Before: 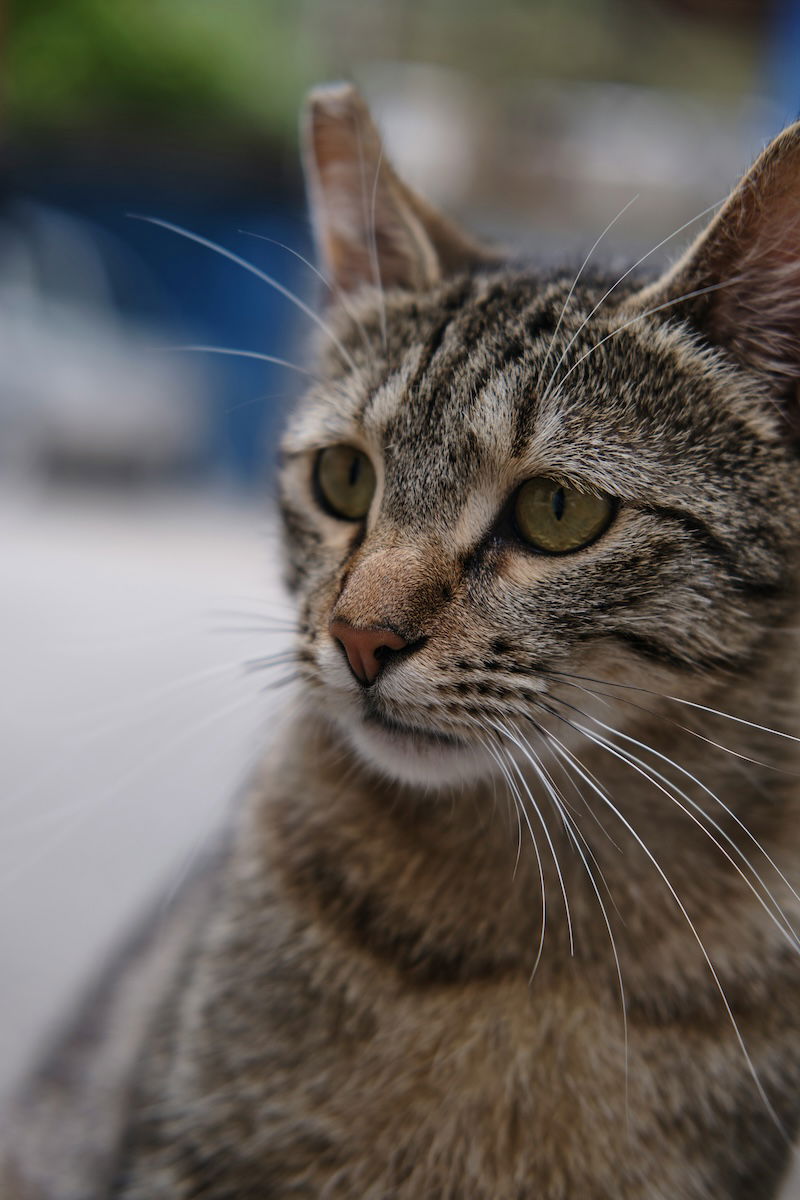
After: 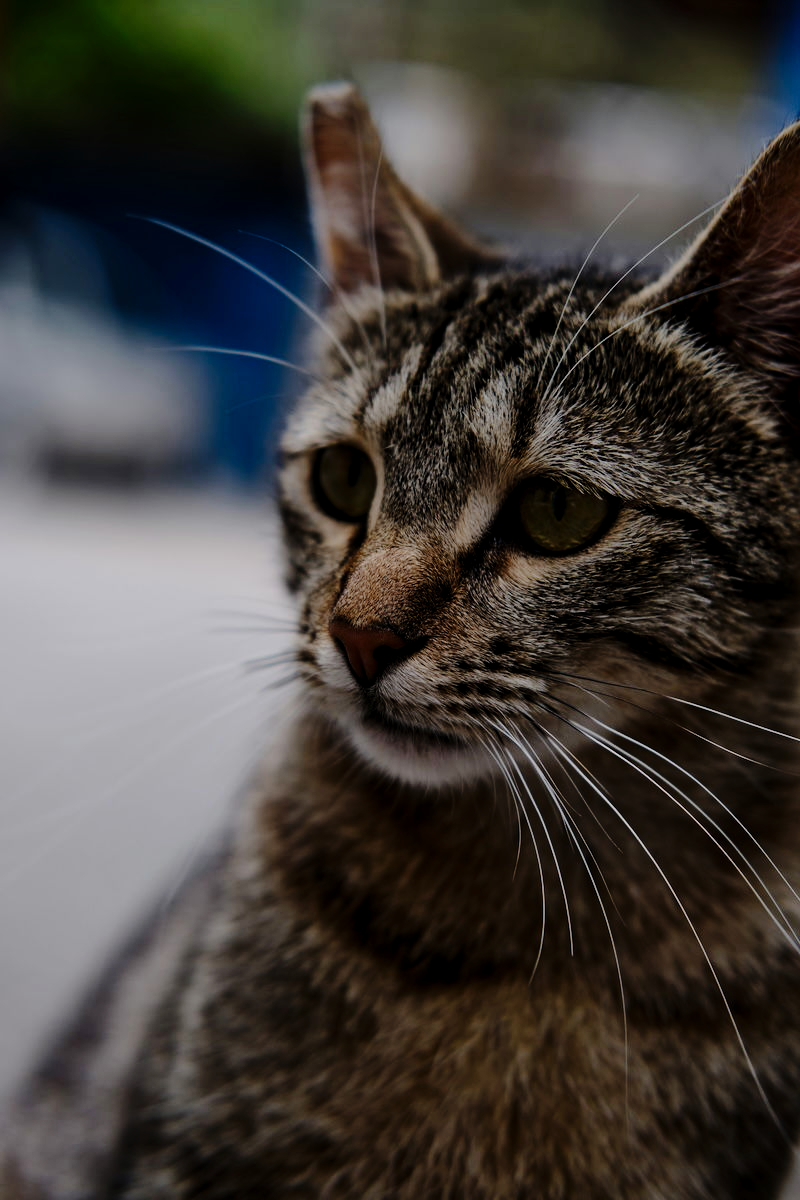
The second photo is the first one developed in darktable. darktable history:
tone curve: curves: ch0 [(0, 0) (0.181, 0.087) (0.498, 0.485) (0.78, 0.742) (0.993, 0.954)]; ch1 [(0, 0) (0.311, 0.149) (0.395, 0.349) (0.488, 0.477) (0.612, 0.641) (1, 1)]; ch2 [(0, 0) (0.5, 0.5) (0.638, 0.667) (1, 1)], preserve colors none
tone equalizer: -8 EV -0.385 EV, -7 EV -0.418 EV, -6 EV -0.337 EV, -5 EV -0.188 EV, -3 EV 0.216 EV, -2 EV 0.347 EV, -1 EV 0.414 EV, +0 EV 0.436 EV, edges refinement/feathering 500, mask exposure compensation -1.57 EV, preserve details no
exposure: black level correction 0.011, exposure -0.481 EV, compensate highlight preservation false
